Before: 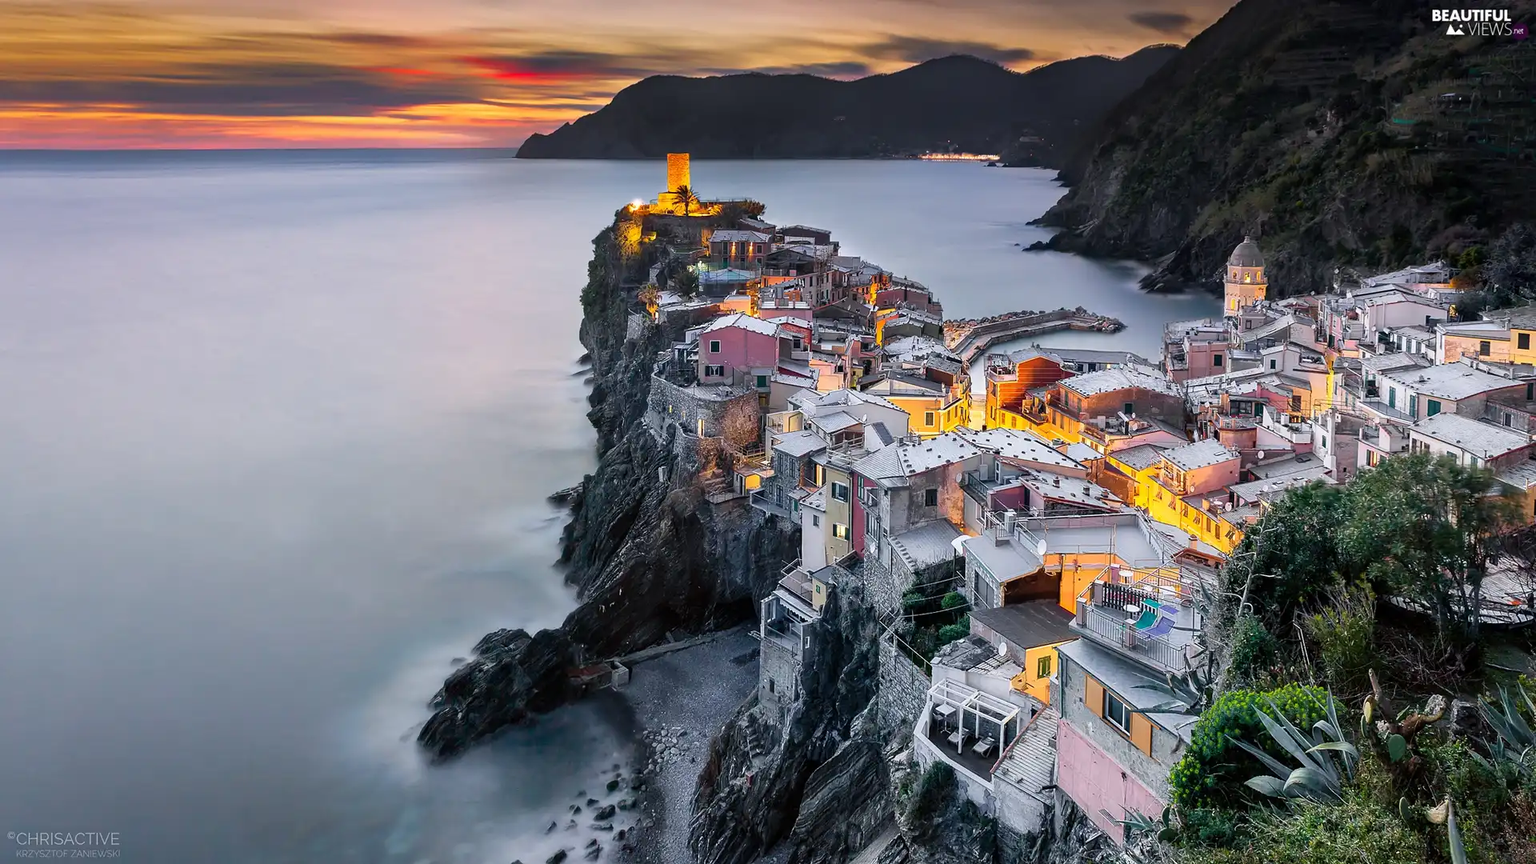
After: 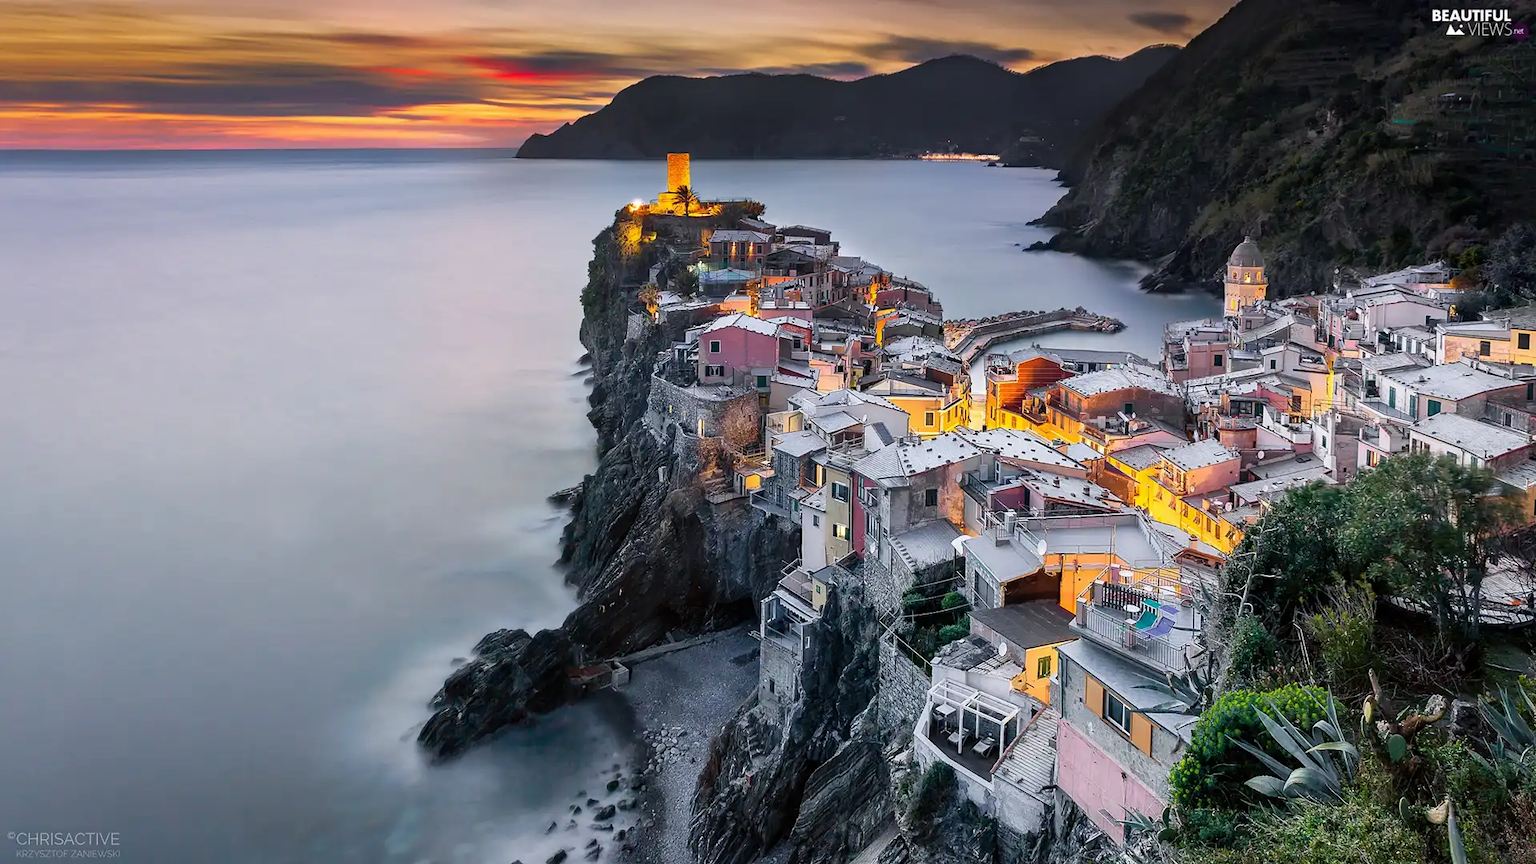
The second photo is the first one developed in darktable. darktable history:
tone equalizer: -7 EV 0.195 EV, -6 EV 0.112 EV, -5 EV 0.08 EV, -4 EV 0.043 EV, -2 EV -0.028 EV, -1 EV -0.024 EV, +0 EV -0.05 EV
